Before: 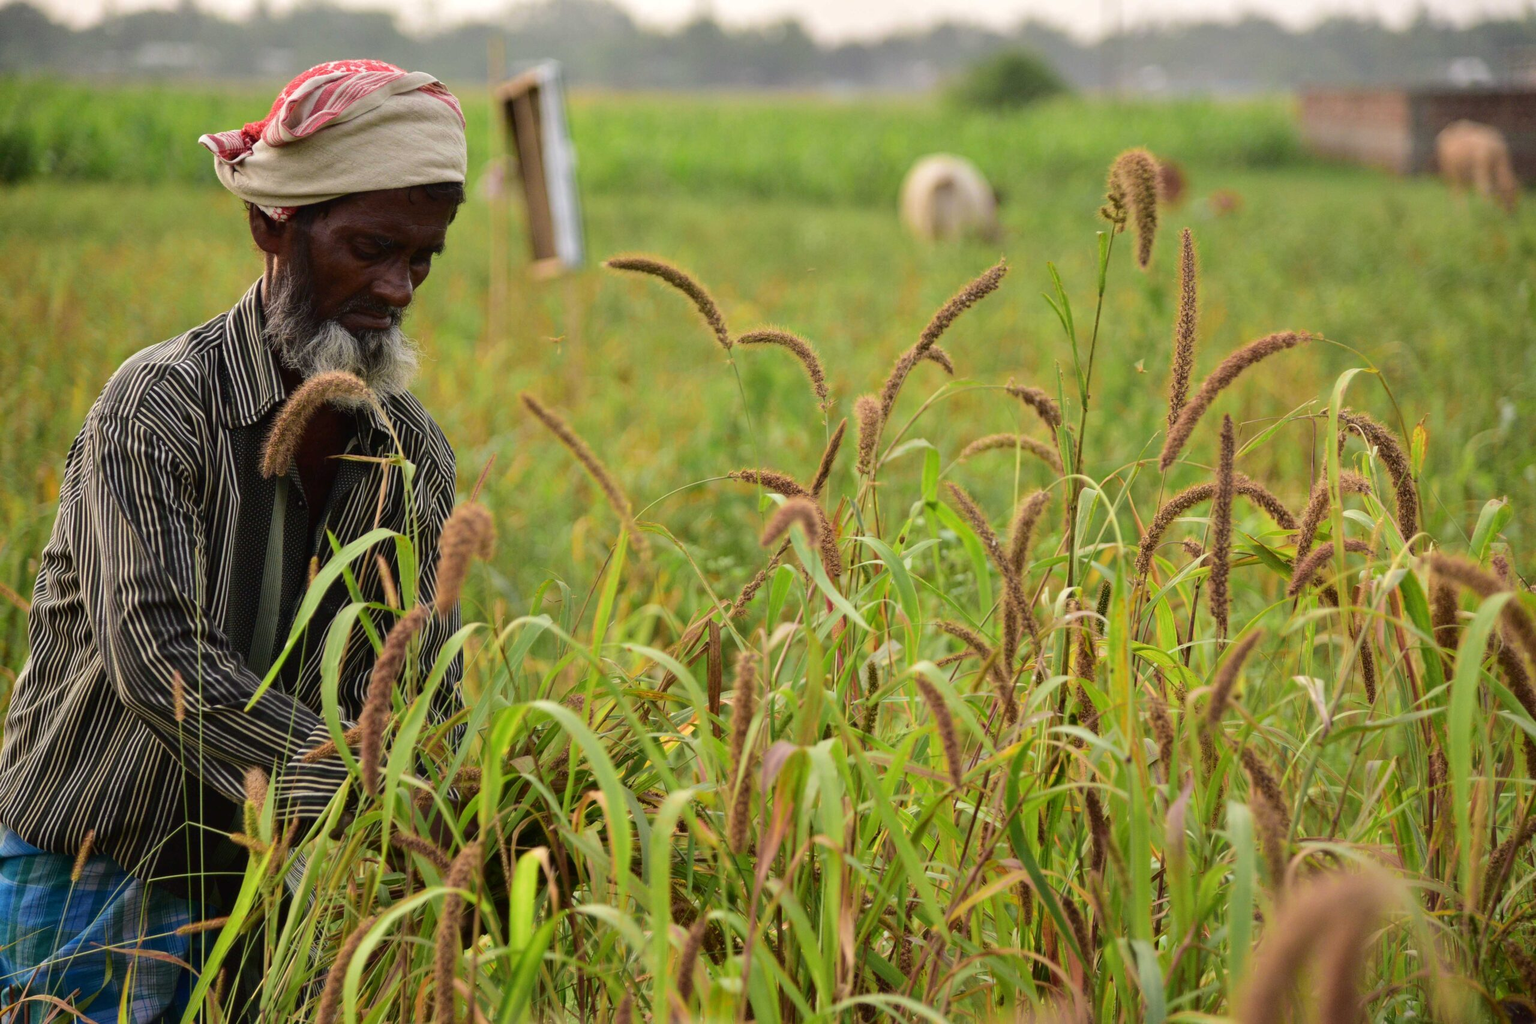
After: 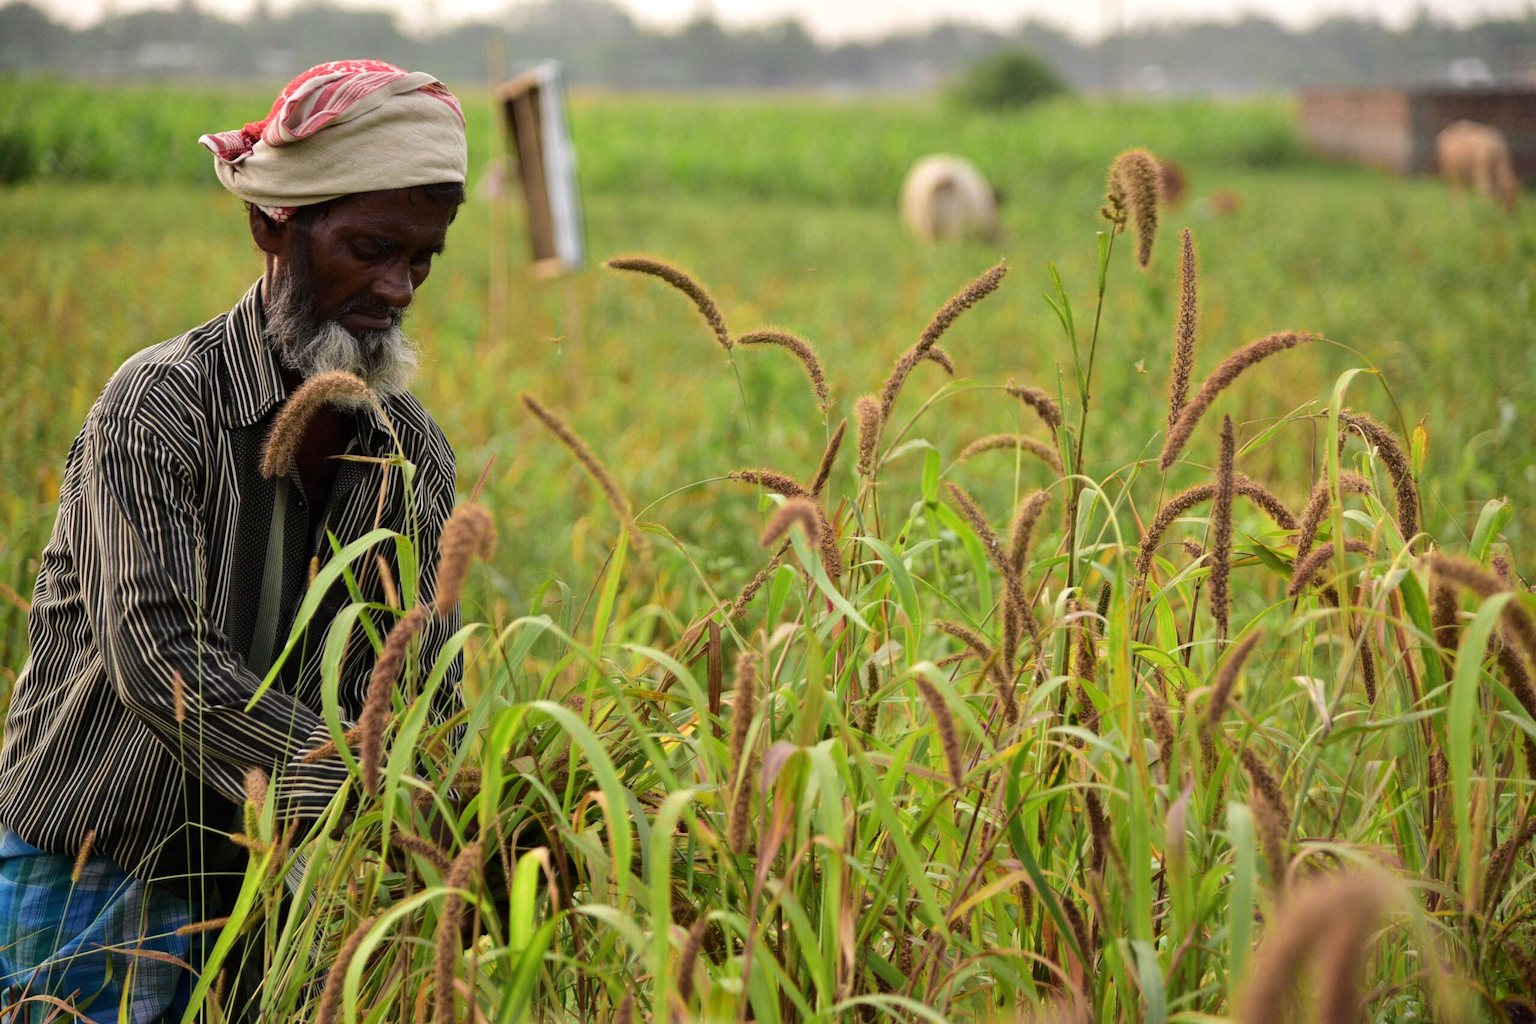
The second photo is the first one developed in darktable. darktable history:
levels: levels [0.016, 0.492, 0.969]
